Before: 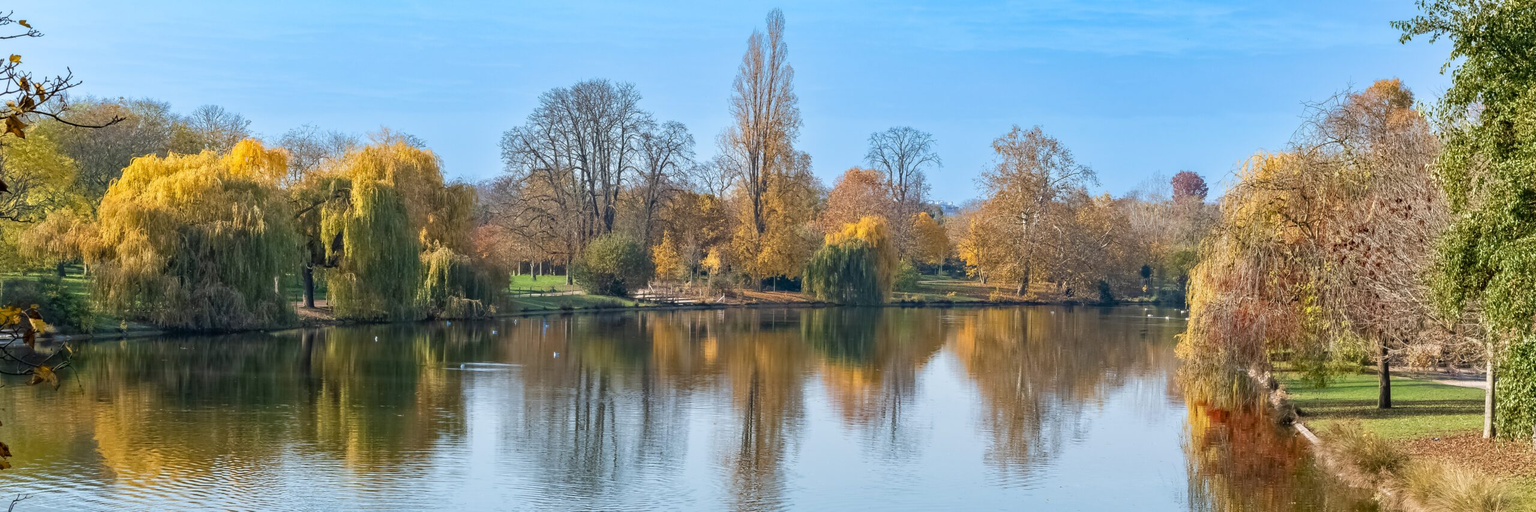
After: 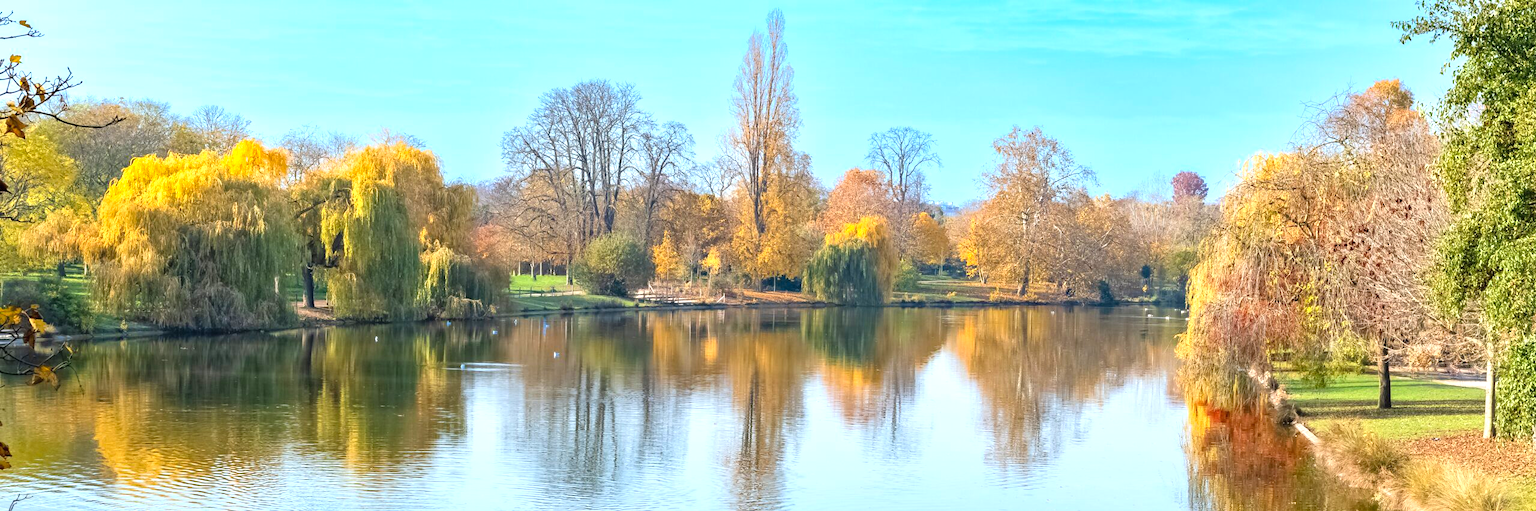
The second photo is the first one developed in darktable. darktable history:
exposure: black level correction 0, exposure 0.7 EV, compensate exposure bias true, compensate highlight preservation false
contrast brightness saturation: contrast 0.07, brightness 0.08, saturation 0.18
